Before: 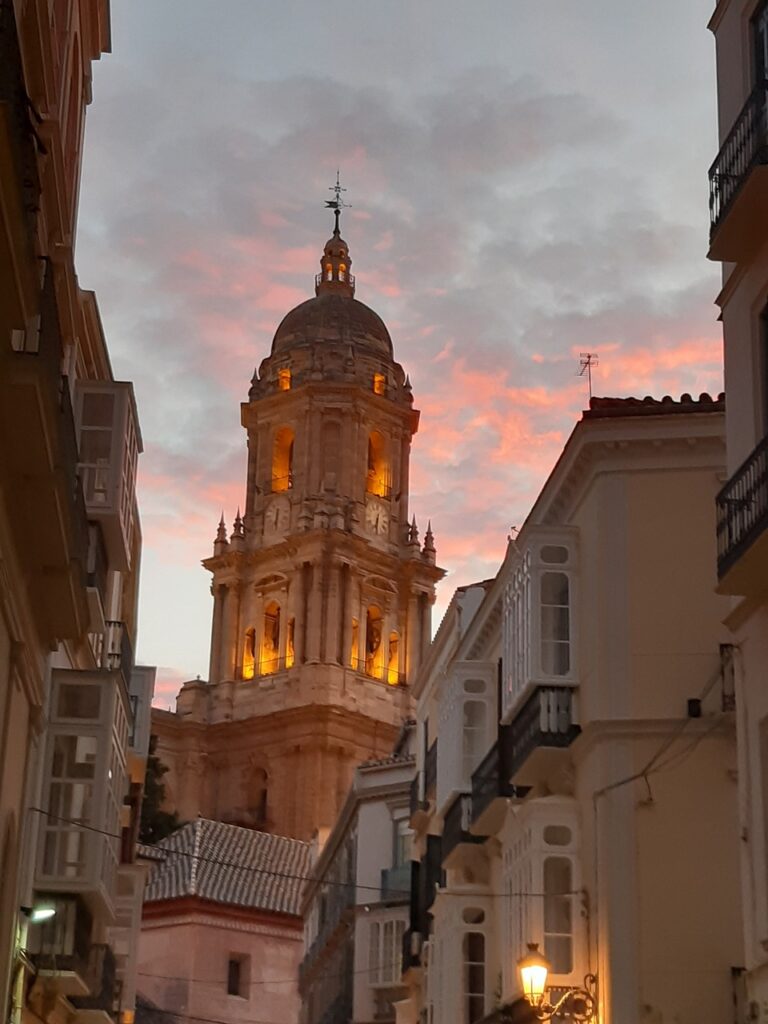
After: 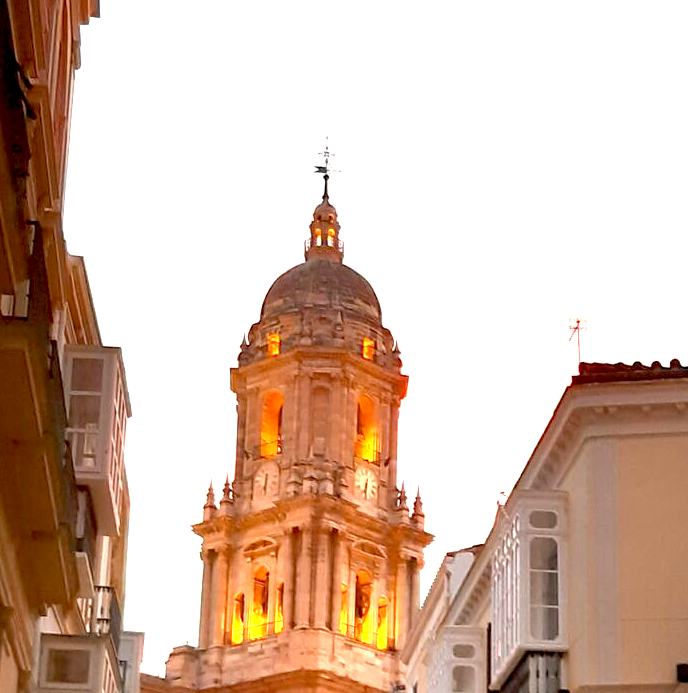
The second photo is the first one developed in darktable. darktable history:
exposure: black level correction 0.005, exposure 2.084 EV, compensate highlight preservation false
crop: left 1.509%, top 3.452%, right 7.696%, bottom 28.452%
